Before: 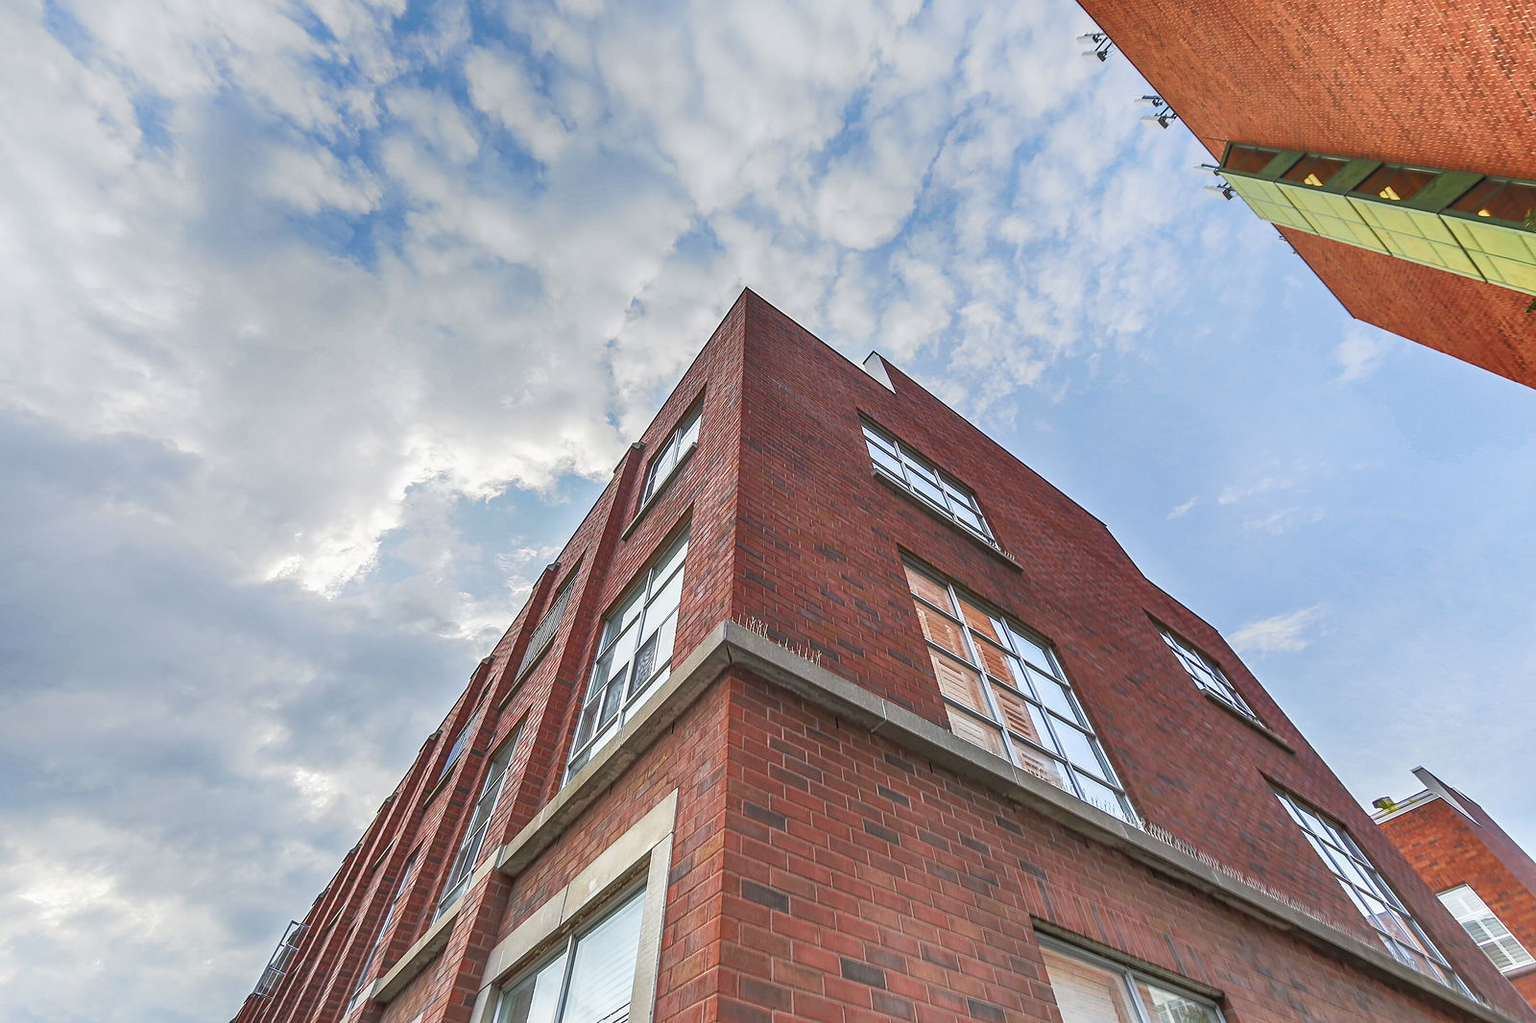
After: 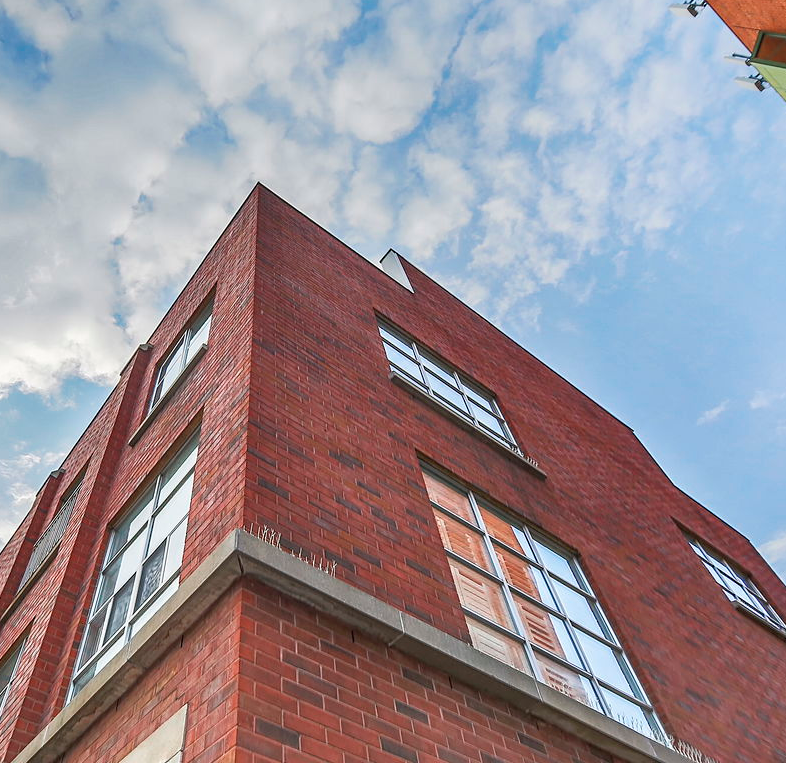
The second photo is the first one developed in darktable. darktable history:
sharpen: radius 2.867, amount 0.88, threshold 47.088
crop: left 32.483%, top 11%, right 18.349%, bottom 17.341%
